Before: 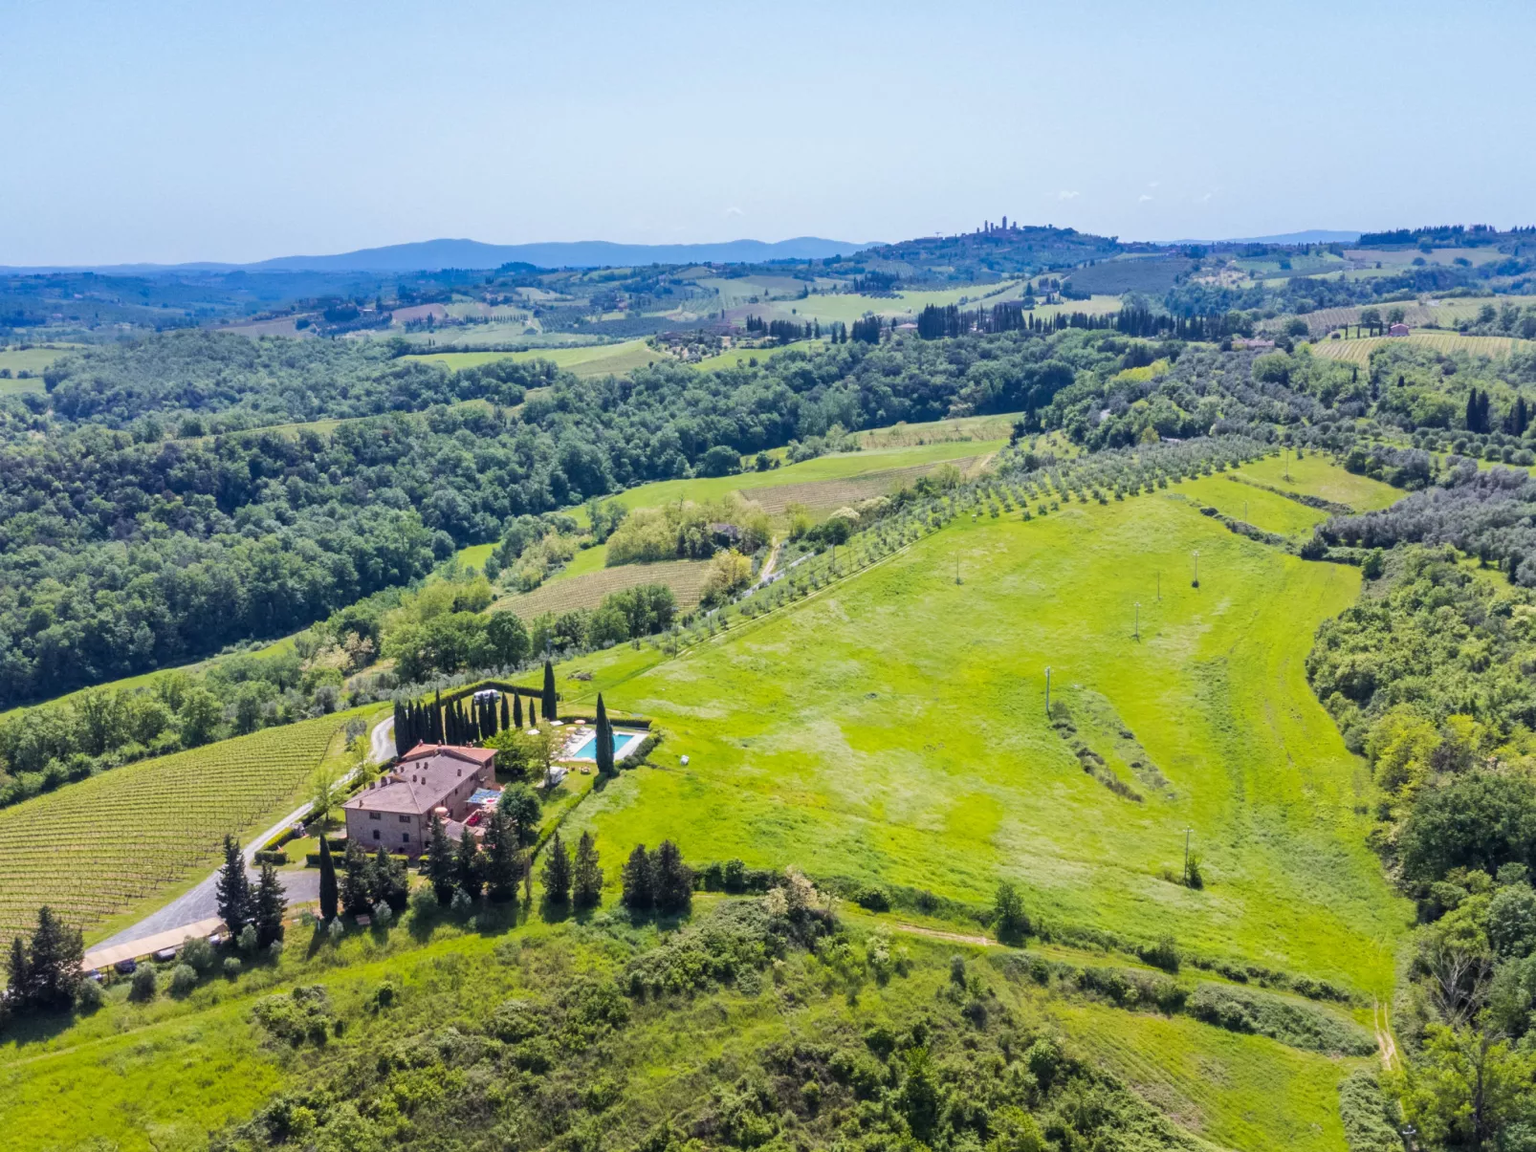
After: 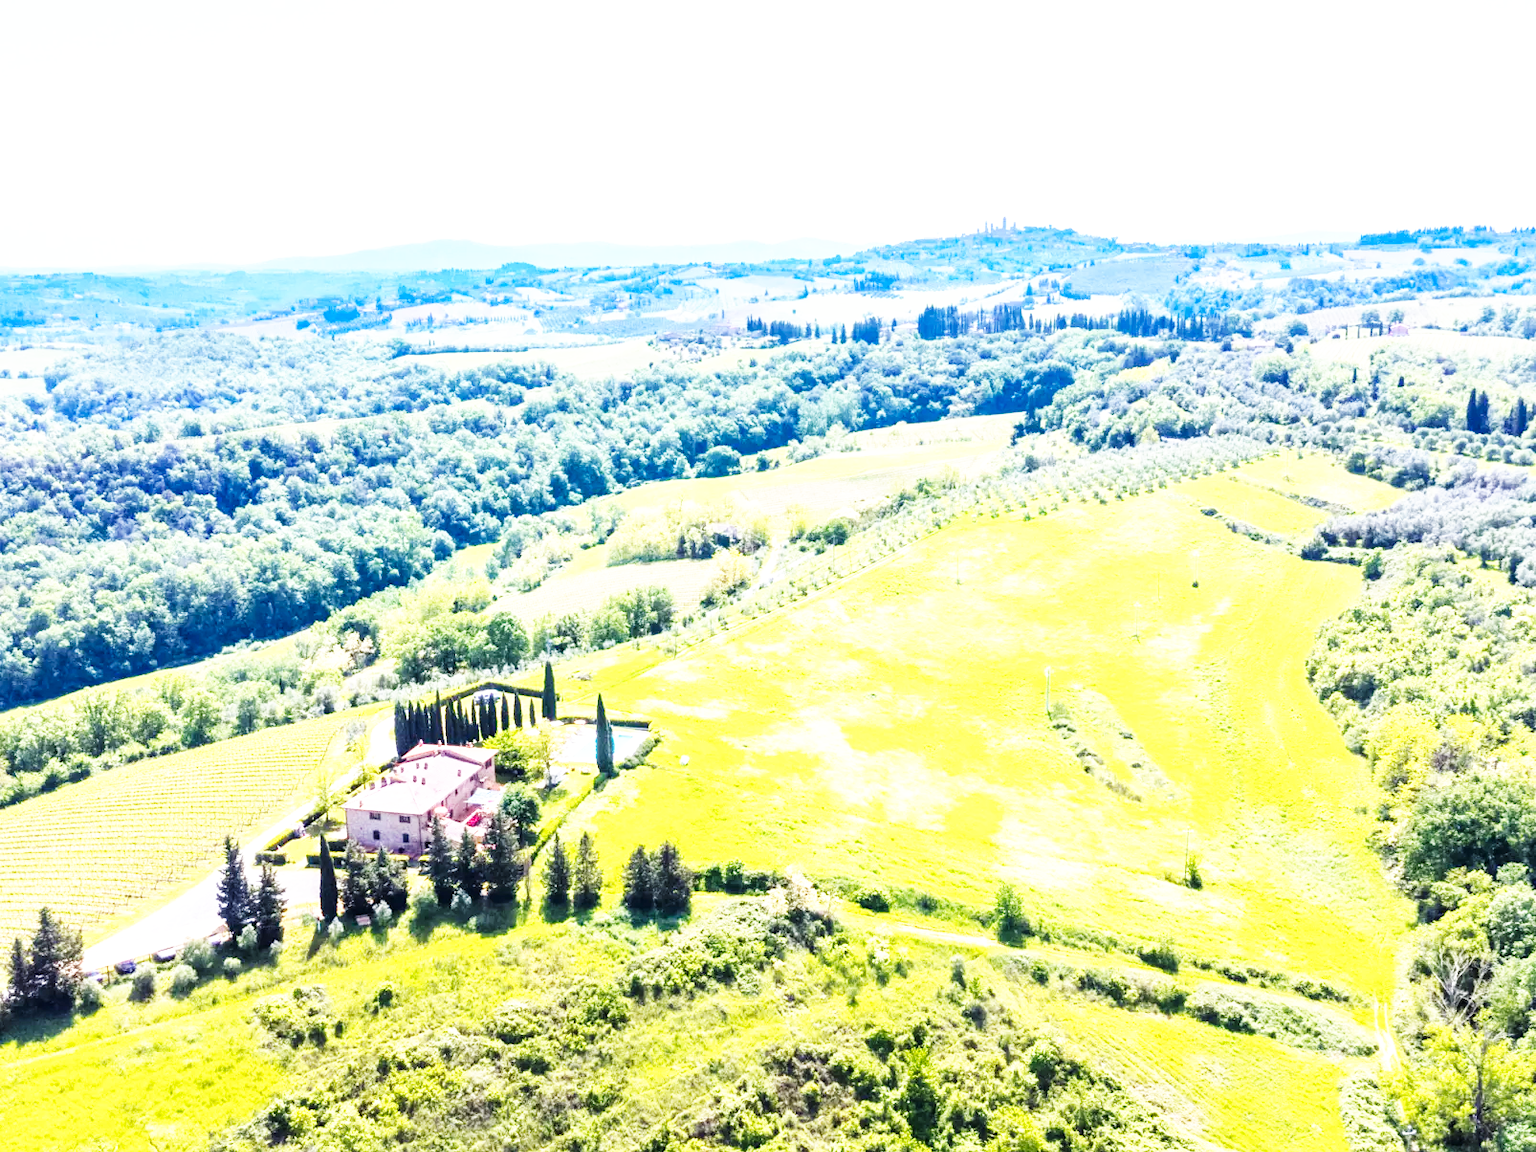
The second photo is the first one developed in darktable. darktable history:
base curve: curves: ch0 [(0, 0) (0.007, 0.004) (0.027, 0.03) (0.046, 0.07) (0.207, 0.54) (0.442, 0.872) (0.673, 0.972) (1, 1)], preserve colors none
exposure: black level correction 0, exposure 1.001 EV, compensate highlight preservation false
